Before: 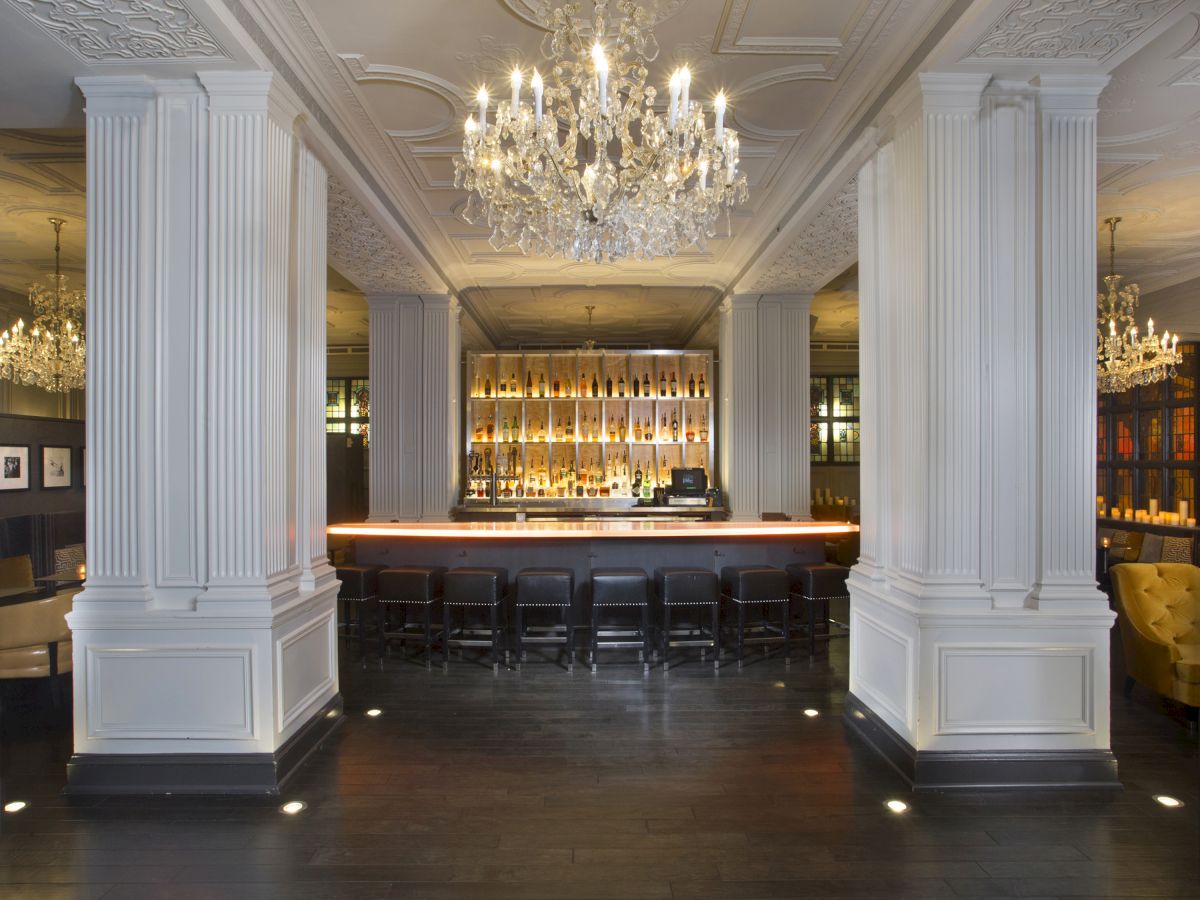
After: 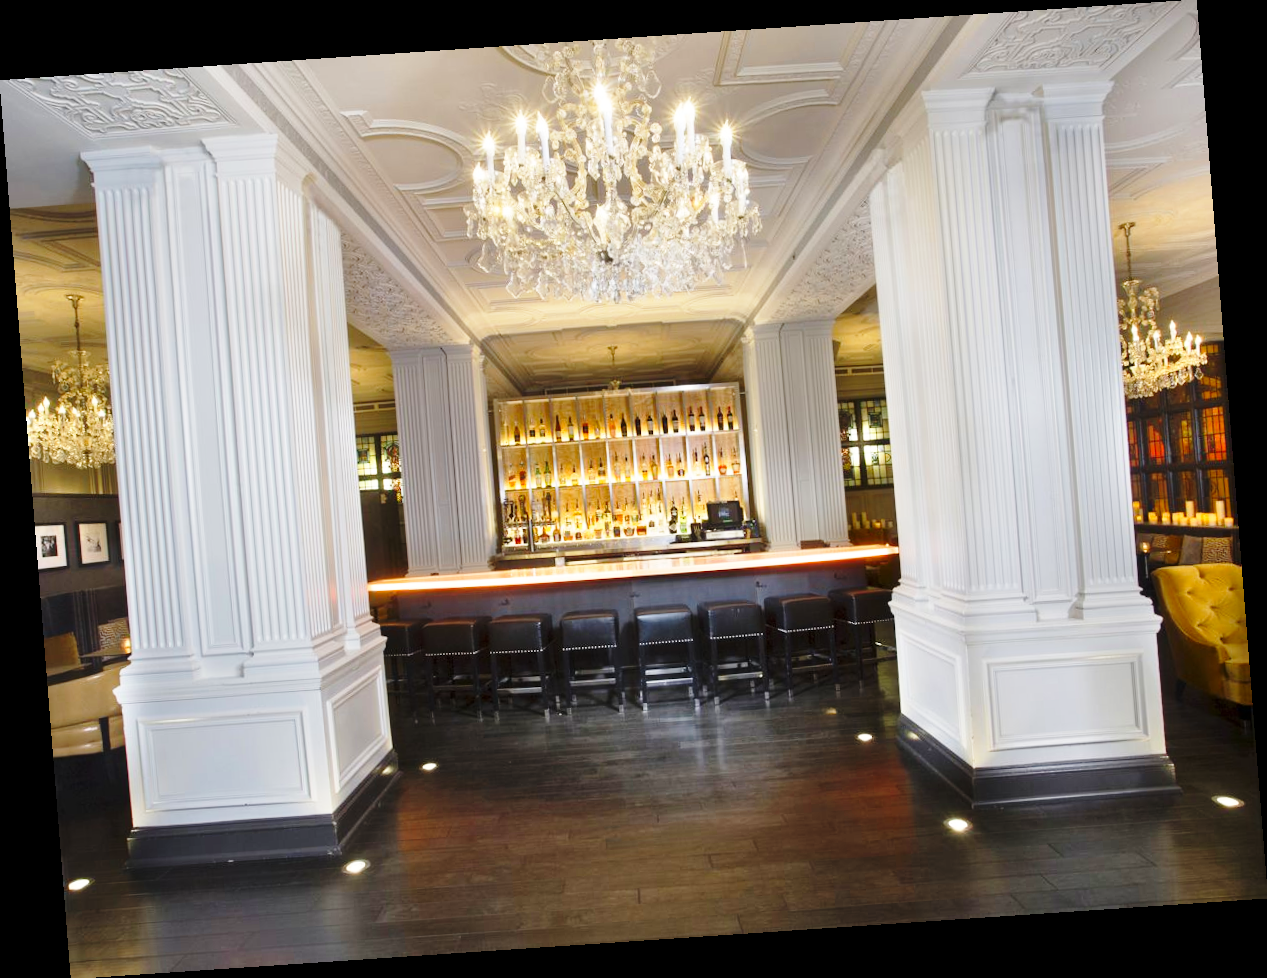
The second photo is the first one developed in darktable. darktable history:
base curve: curves: ch0 [(0, 0) (0.028, 0.03) (0.121, 0.232) (0.46, 0.748) (0.859, 0.968) (1, 1)], preserve colors none
rotate and perspective: rotation -4.2°, shear 0.006, automatic cropping off
